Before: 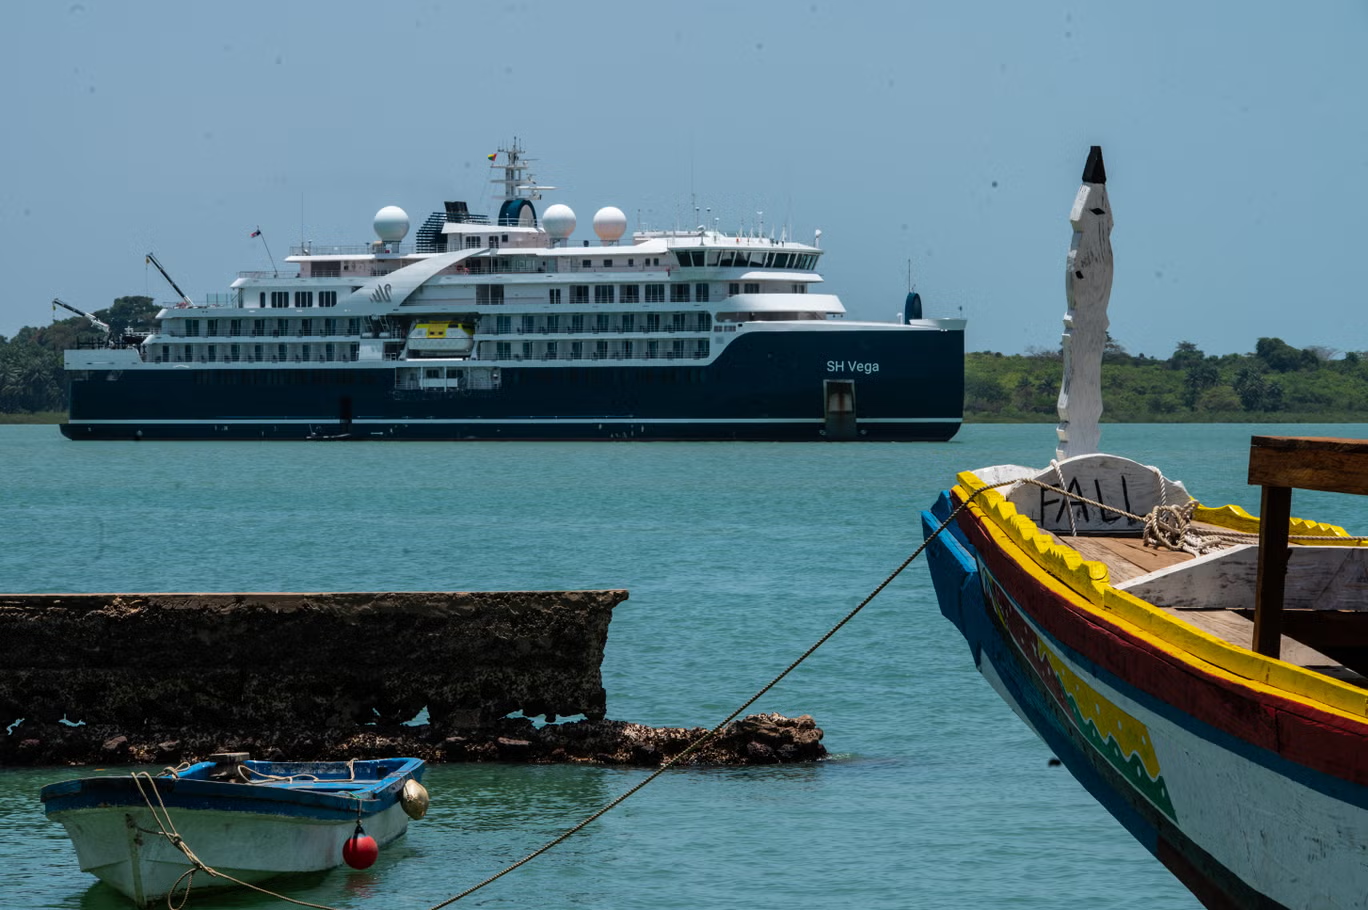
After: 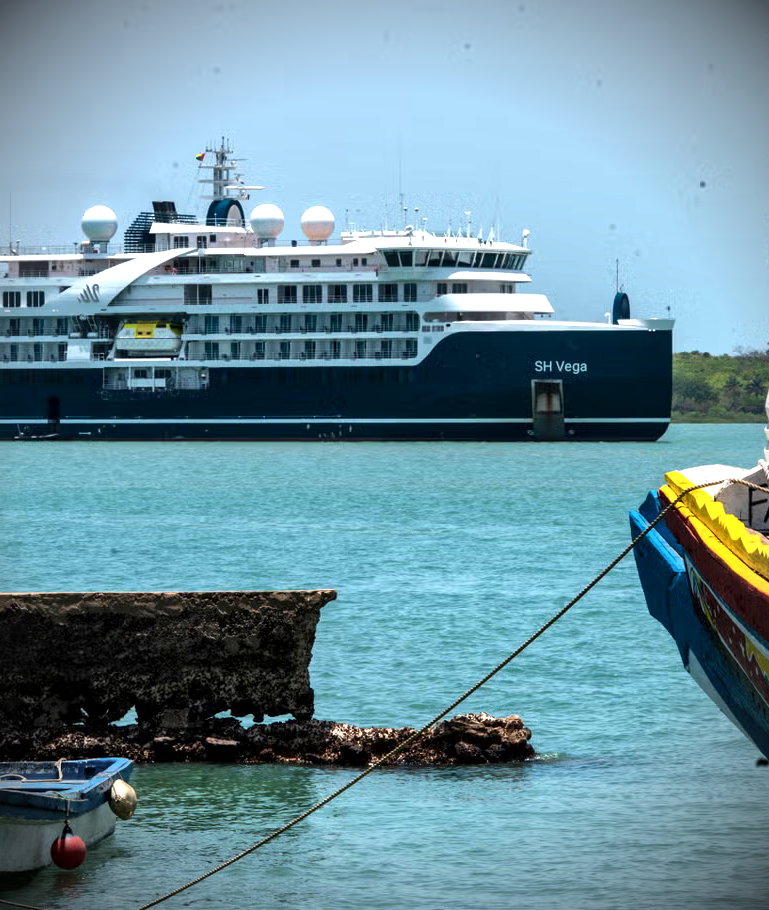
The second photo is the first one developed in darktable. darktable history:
vignetting: brightness -0.883
exposure: black level correction 0, exposure 0.896 EV, compensate highlight preservation false
crop: left 21.38%, right 22.401%
local contrast: mode bilateral grid, contrast 25, coarseness 47, detail 152%, midtone range 0.2
